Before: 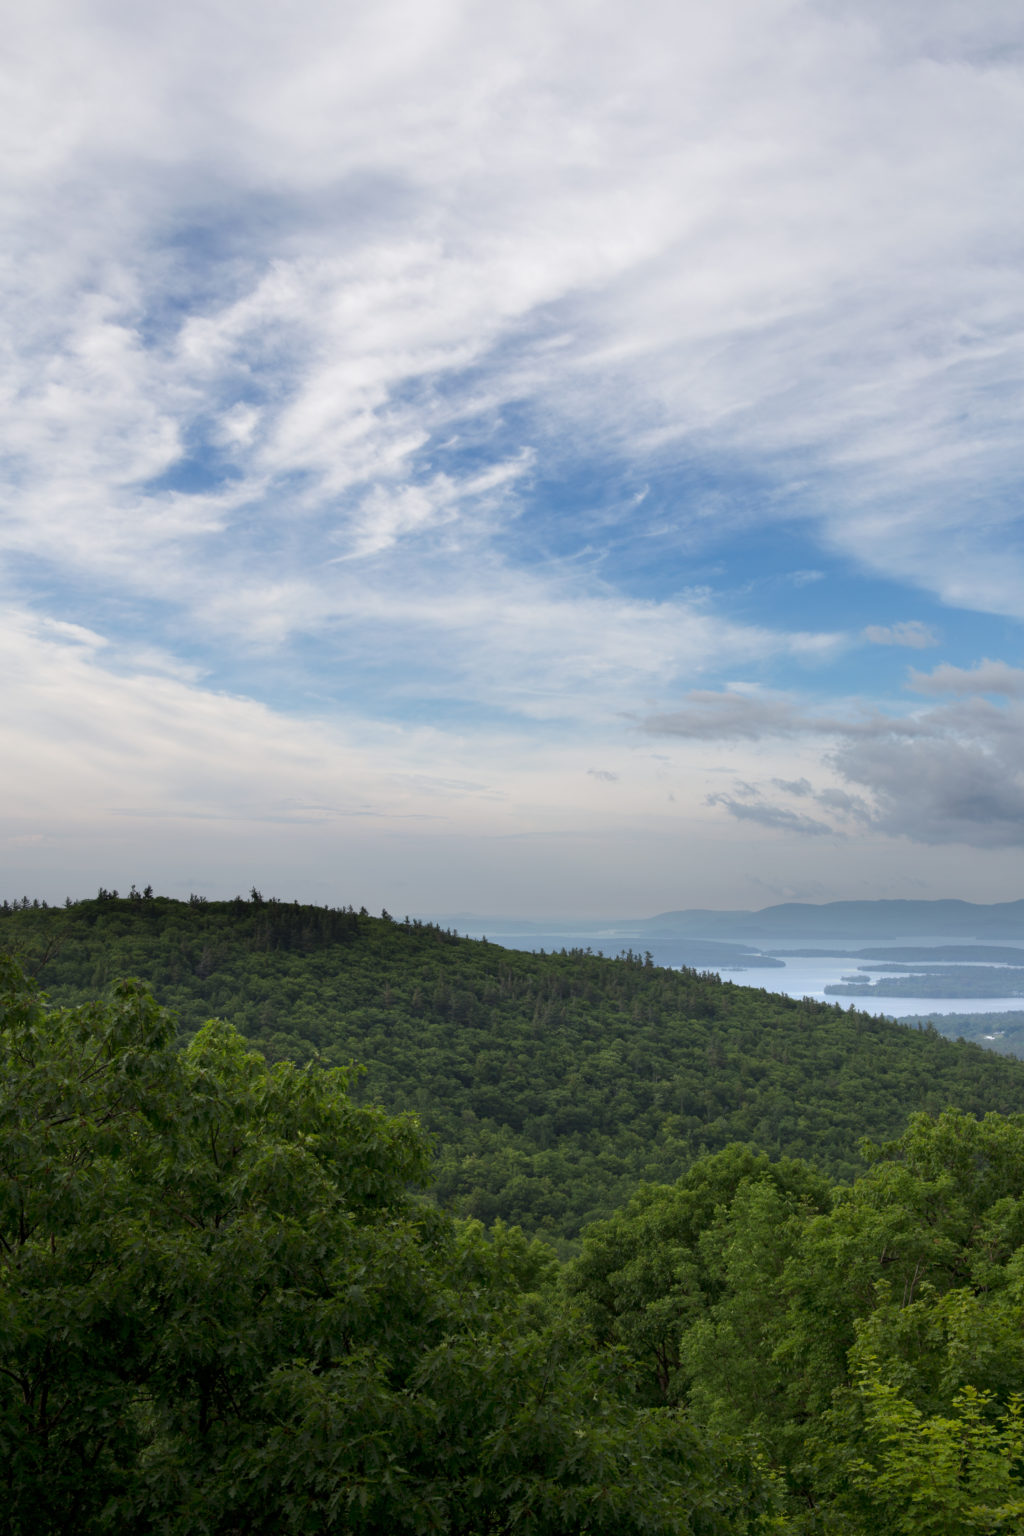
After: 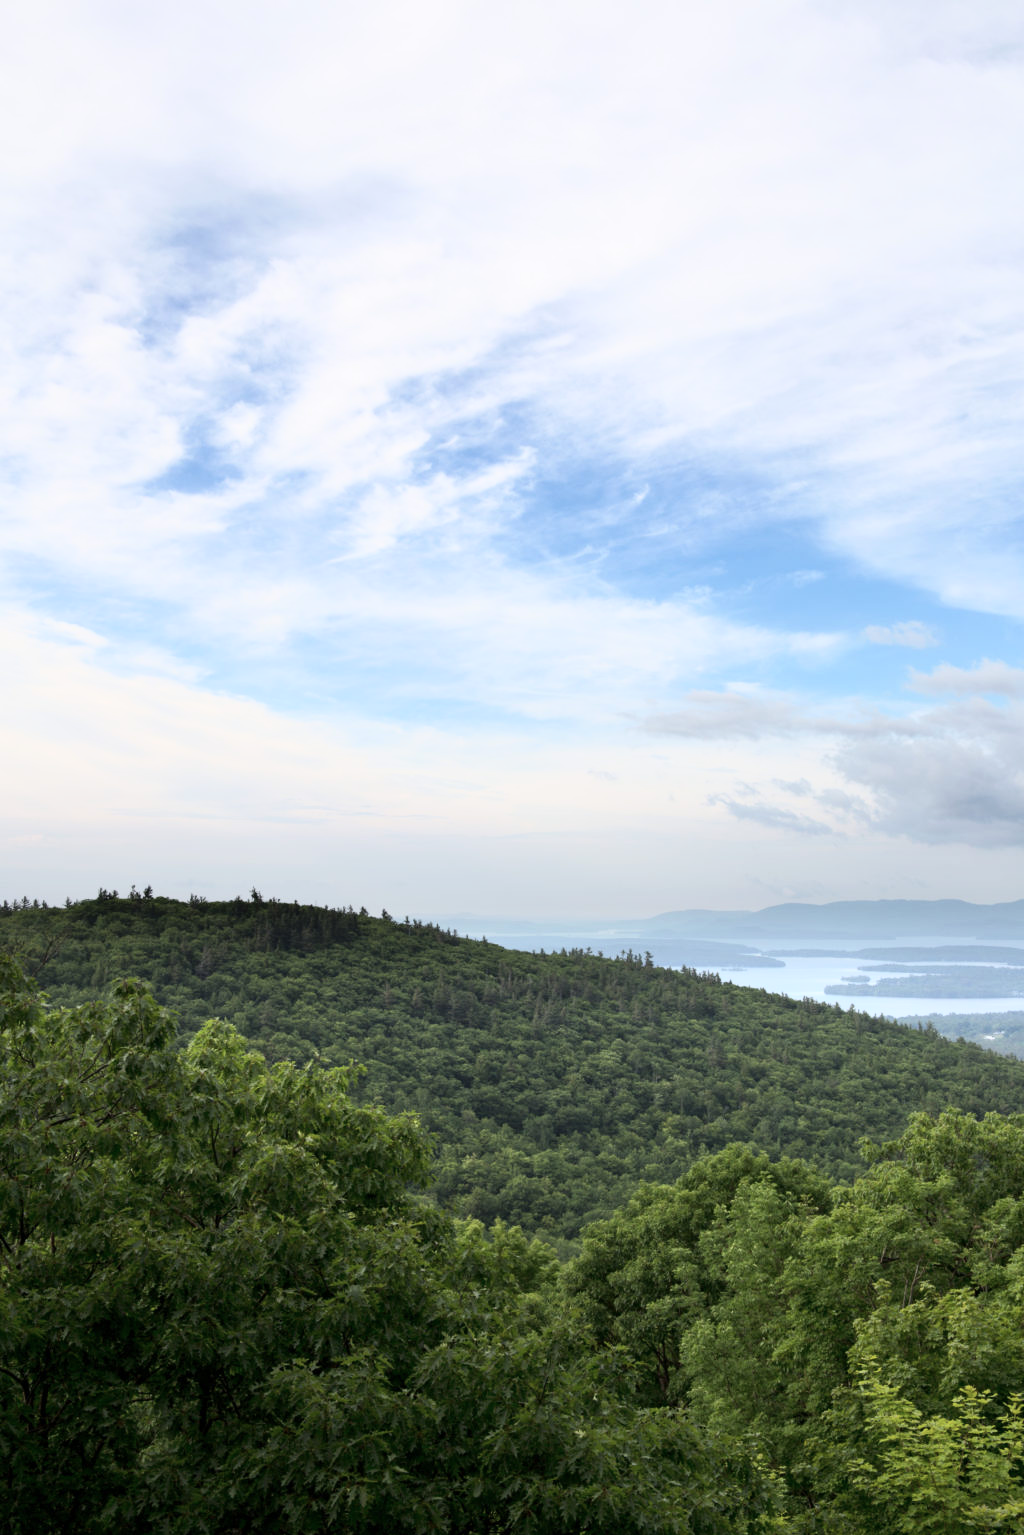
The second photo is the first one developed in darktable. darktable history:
tone curve: curves: ch0 [(0, 0) (0.093, 0.104) (0.226, 0.291) (0.327, 0.431) (0.471, 0.648) (0.759, 0.926) (1, 1)], color space Lab, independent channels, preserve colors none
exposure: compensate highlight preservation false
crop: bottom 0.052%
tone equalizer: edges refinement/feathering 500, mask exposure compensation -1.57 EV, preserve details no
